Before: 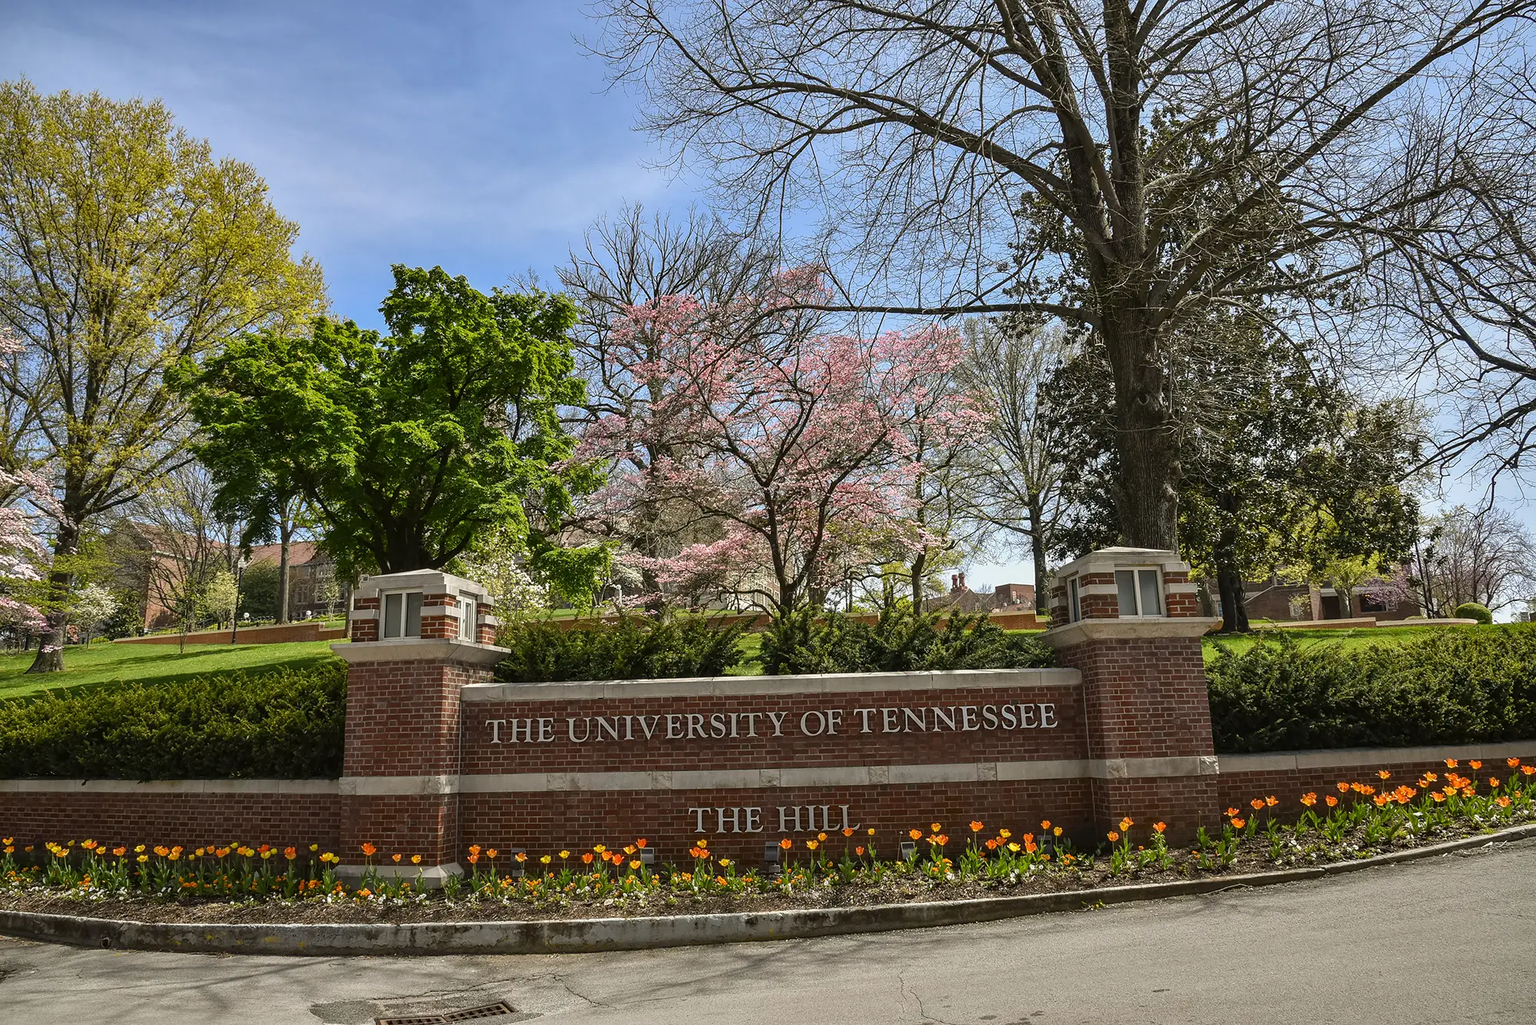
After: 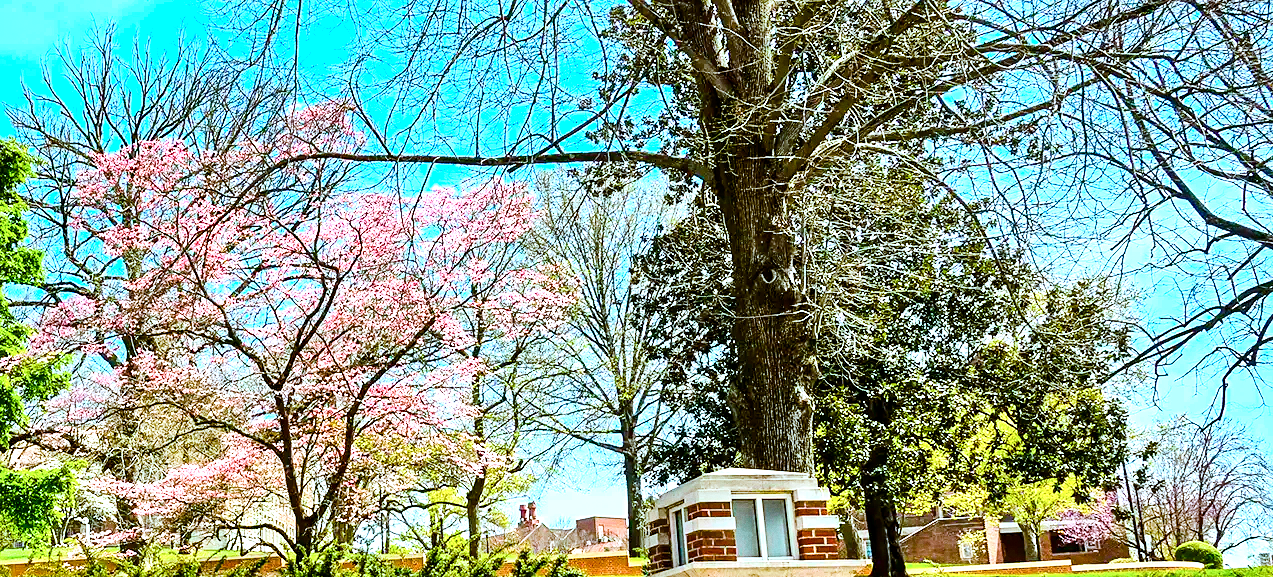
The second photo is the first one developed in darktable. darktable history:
exposure: exposure 0.6 EV, compensate highlight preservation false
crop: left 36.005%, top 18.293%, right 0.31%, bottom 38.444%
contrast brightness saturation: contrast 0.28
tone equalizer: -7 EV 0.15 EV, -6 EV 0.6 EV, -5 EV 1.15 EV, -4 EV 1.33 EV, -3 EV 1.15 EV, -2 EV 0.6 EV, -1 EV 0.15 EV, mask exposure compensation -0.5 EV
grain: coarseness 7.08 ISO, strength 21.67%, mid-tones bias 59.58%
color balance rgb: global offset › luminance -0.37%, perceptual saturation grading › highlights -17.77%, perceptual saturation grading › mid-tones 33.1%, perceptual saturation grading › shadows 50.52%, perceptual brilliance grading › highlights 20%, perceptual brilliance grading › mid-tones 20%, perceptual brilliance grading › shadows -20%, global vibrance 50%
sharpen: amount 0.2
color correction: highlights a* -9.73, highlights b* -21.22
